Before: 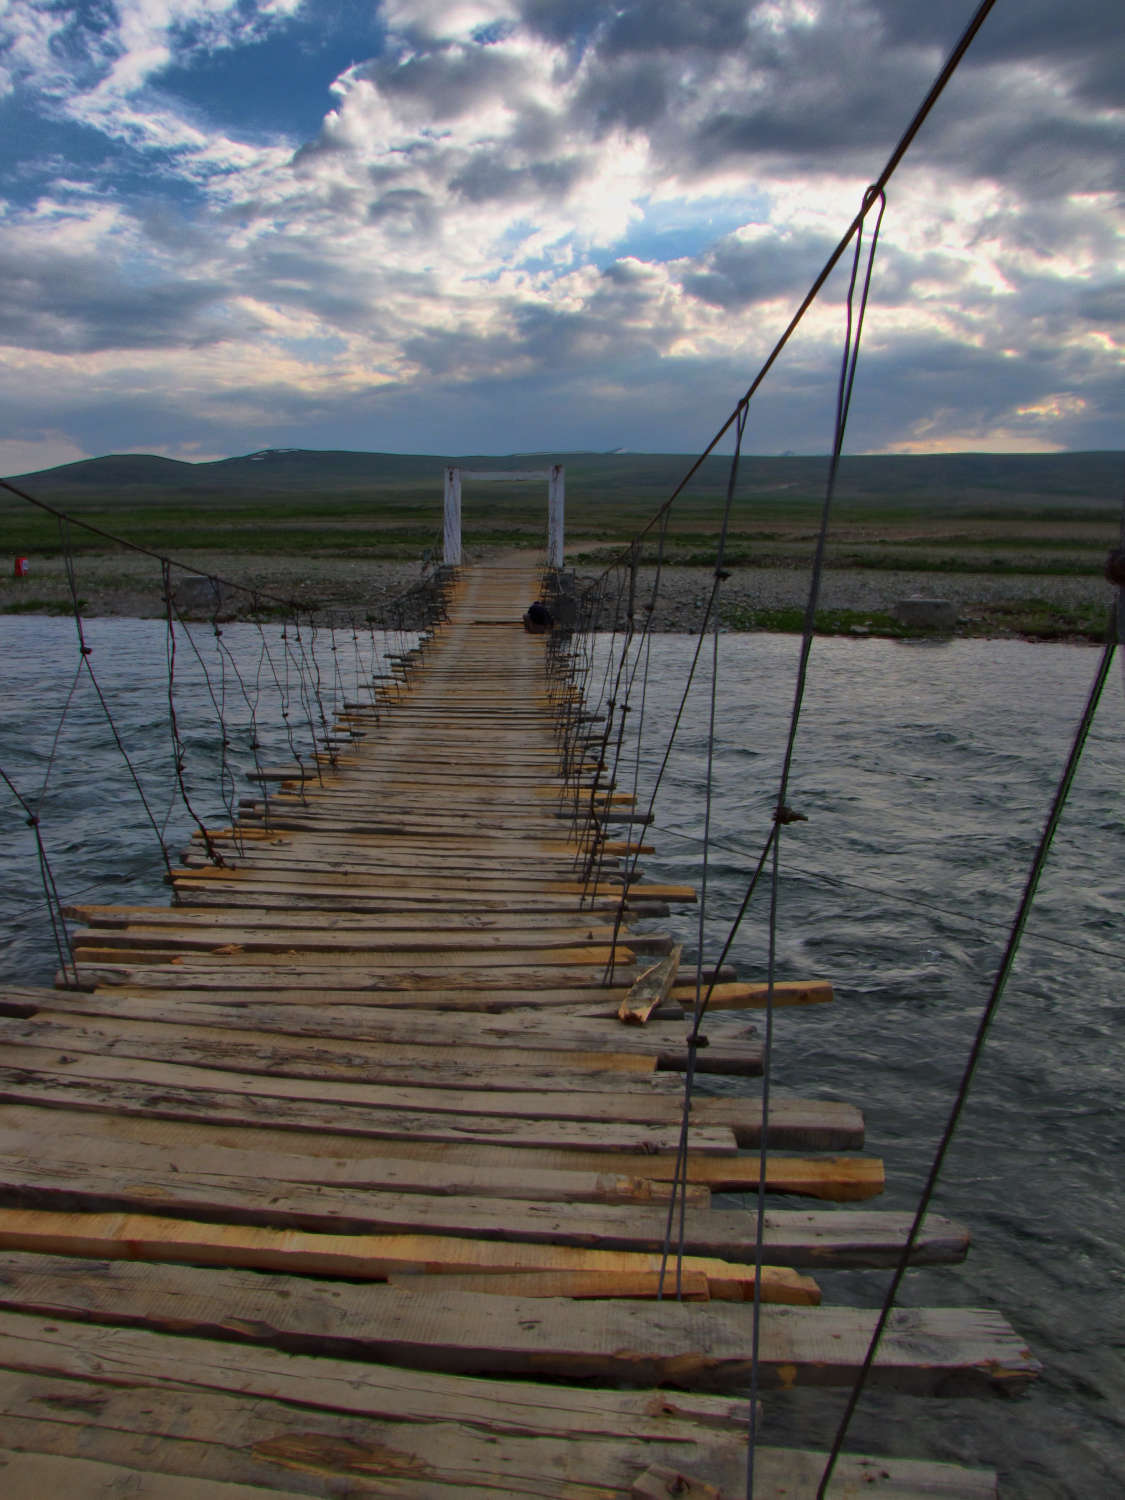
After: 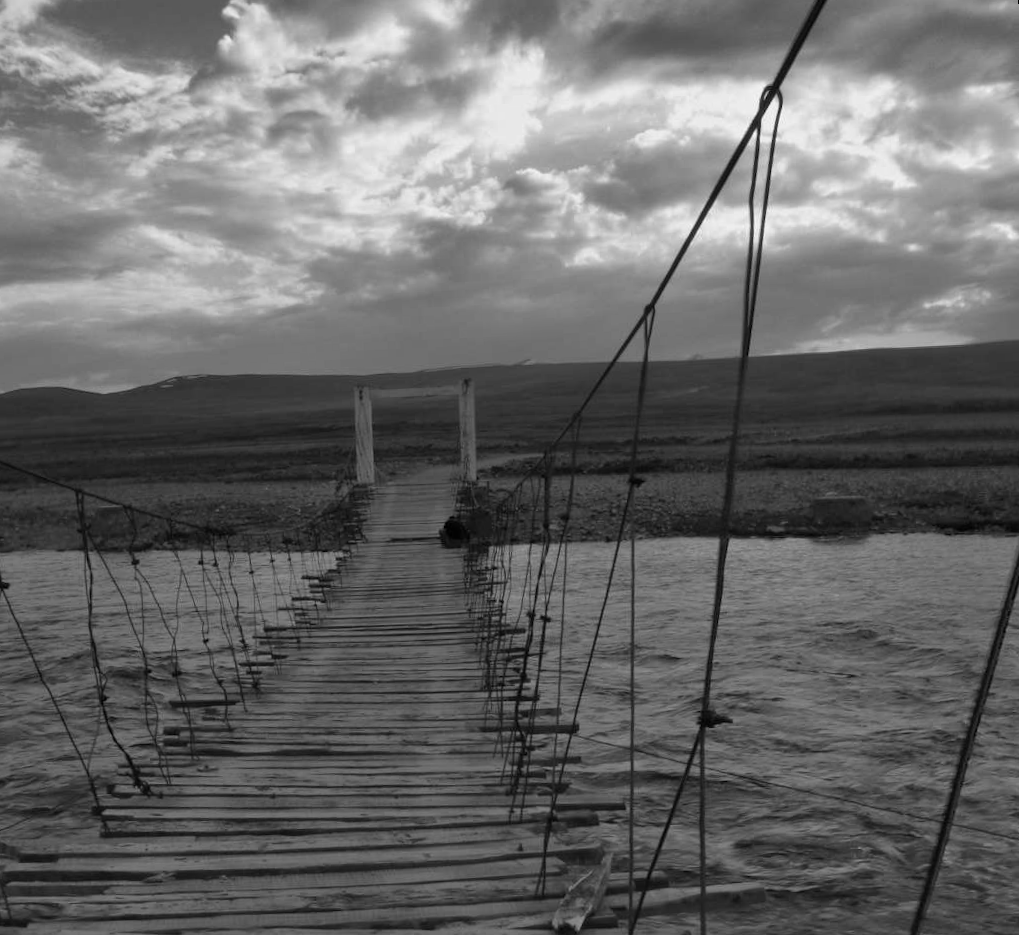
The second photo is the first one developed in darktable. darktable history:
exposure: exposure -0.041 EV, compensate highlight preservation false
monochrome: on, module defaults
rotate and perspective: rotation -2.56°, automatic cropping off
crop and rotate: left 9.345%, top 7.22%, right 4.982%, bottom 32.331%
